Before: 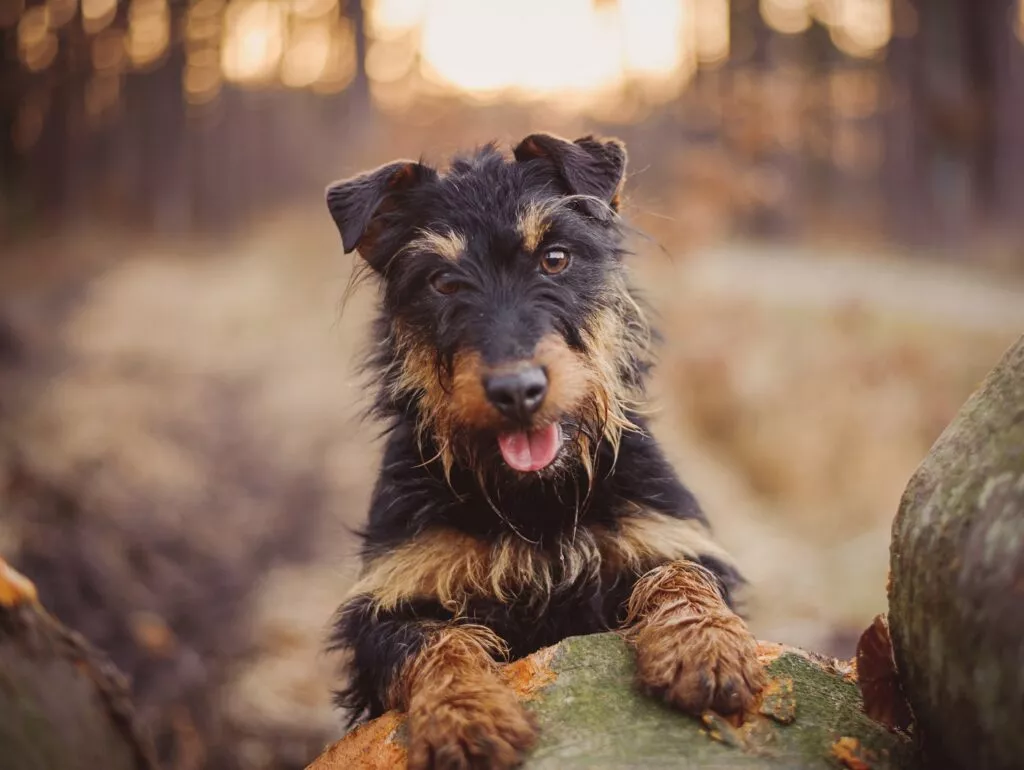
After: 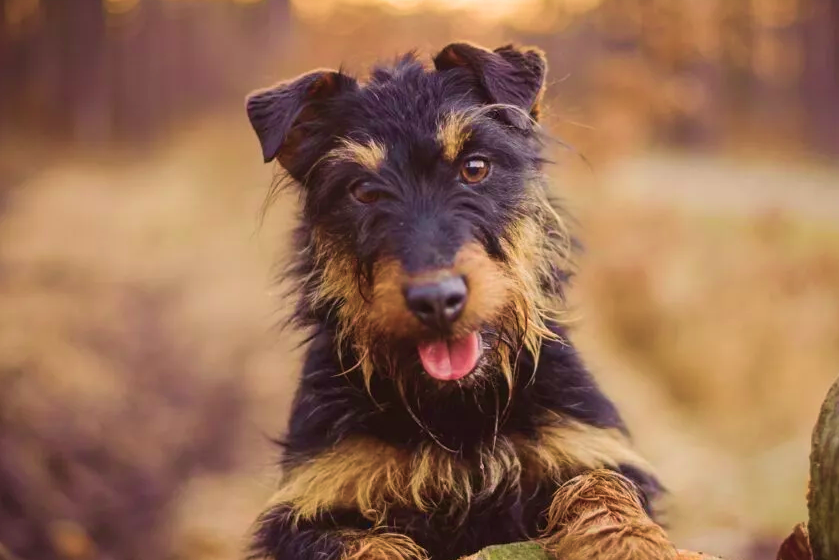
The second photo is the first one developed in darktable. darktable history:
crop: left 7.856%, top 11.836%, right 10.12%, bottom 15.387%
velvia: strength 67.07%, mid-tones bias 0.972
